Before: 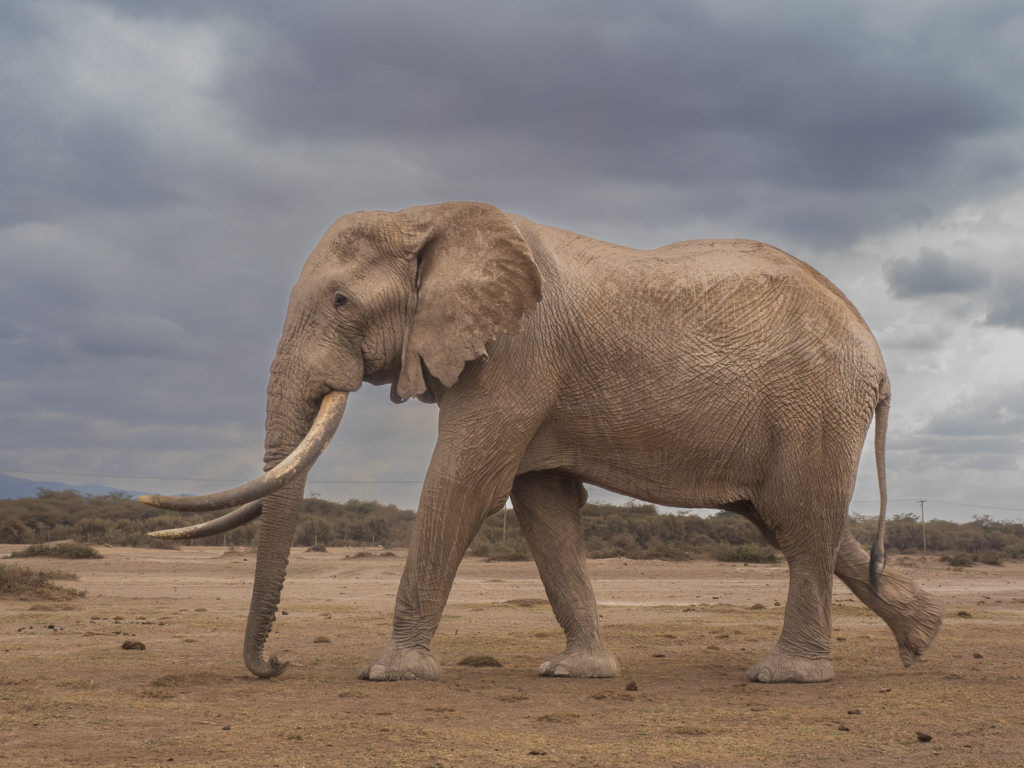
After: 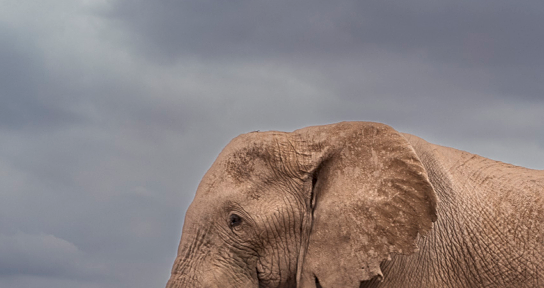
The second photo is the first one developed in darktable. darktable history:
local contrast: on, module defaults
crop: left 10.327%, top 10.501%, right 36.476%, bottom 51.873%
sharpen: on, module defaults
